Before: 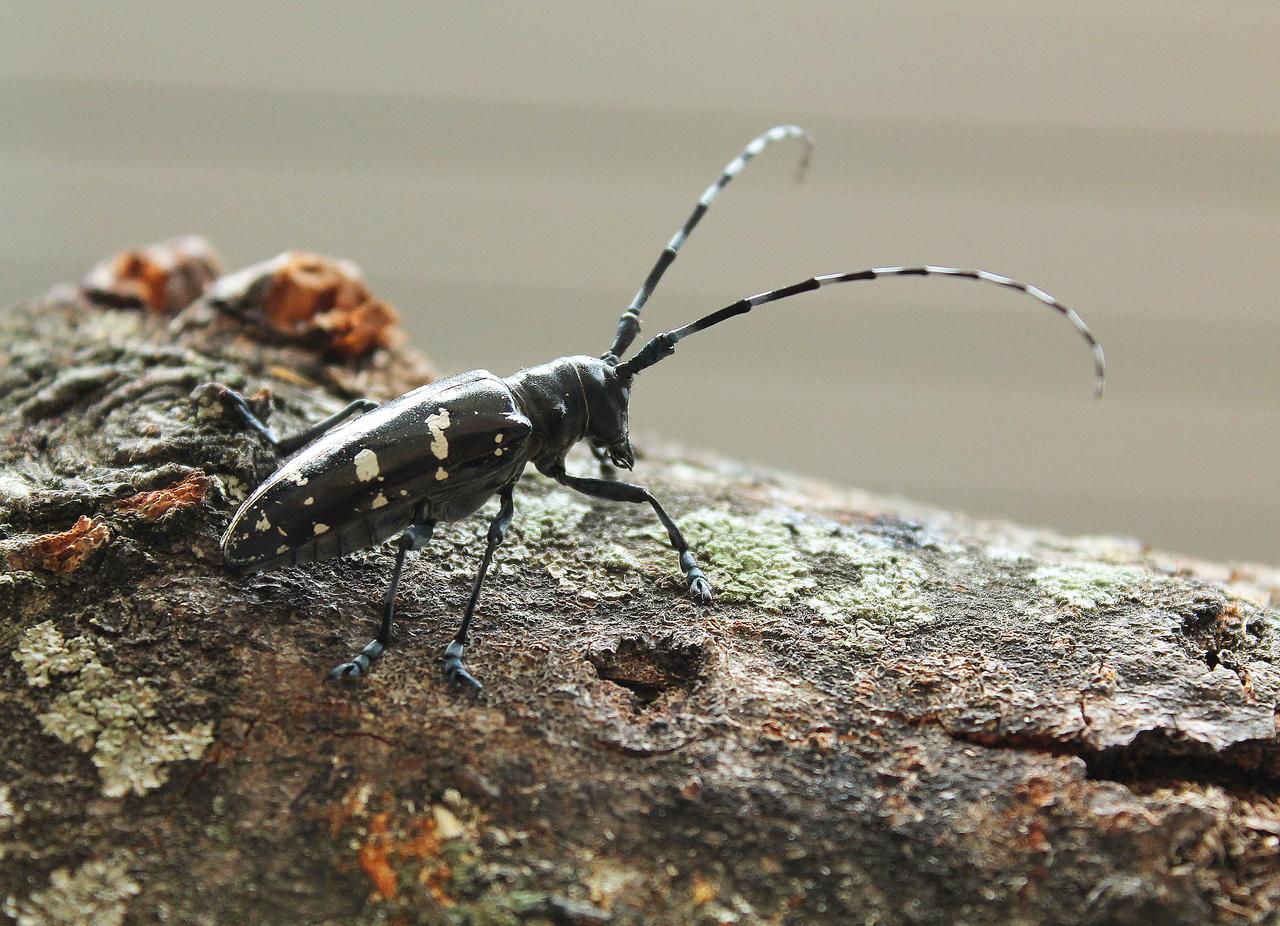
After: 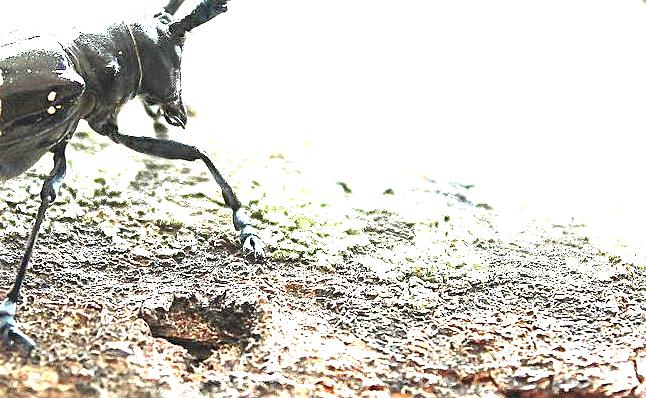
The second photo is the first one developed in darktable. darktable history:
crop: left 34.967%, top 36.992%, right 14.545%, bottom 20.025%
sharpen: on, module defaults
exposure: exposure 2.01 EV, compensate exposure bias true, compensate highlight preservation false
